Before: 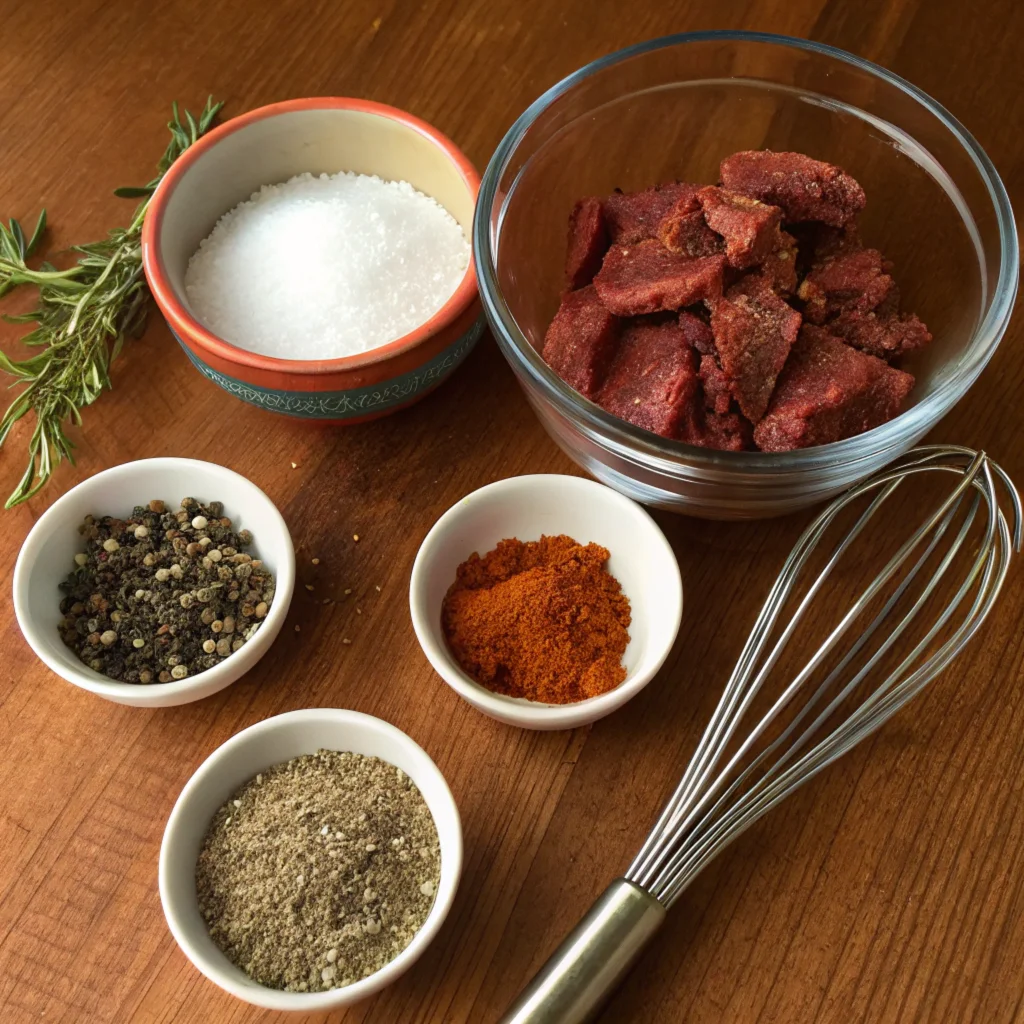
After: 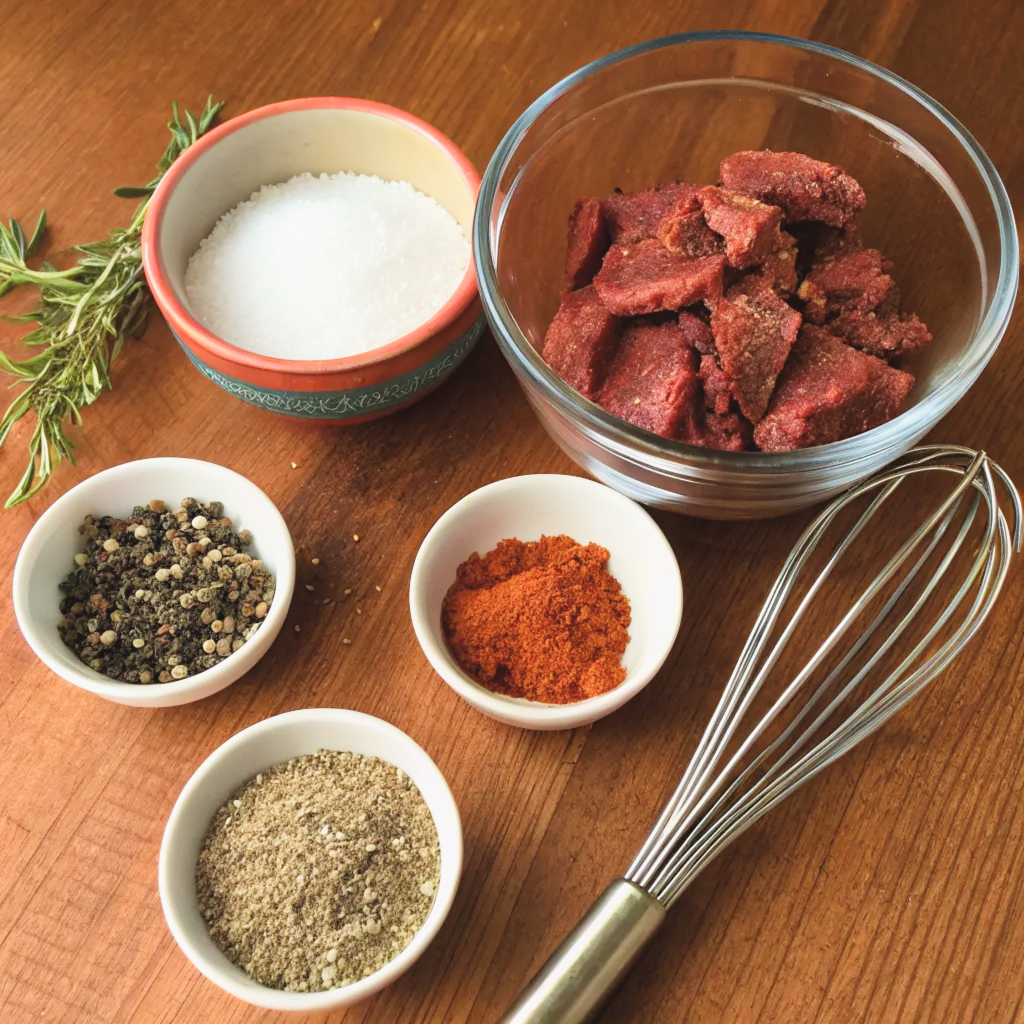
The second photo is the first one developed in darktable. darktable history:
exposure: black level correction -0.005, exposure 1 EV, compensate highlight preservation false
filmic rgb: hardness 4.17
